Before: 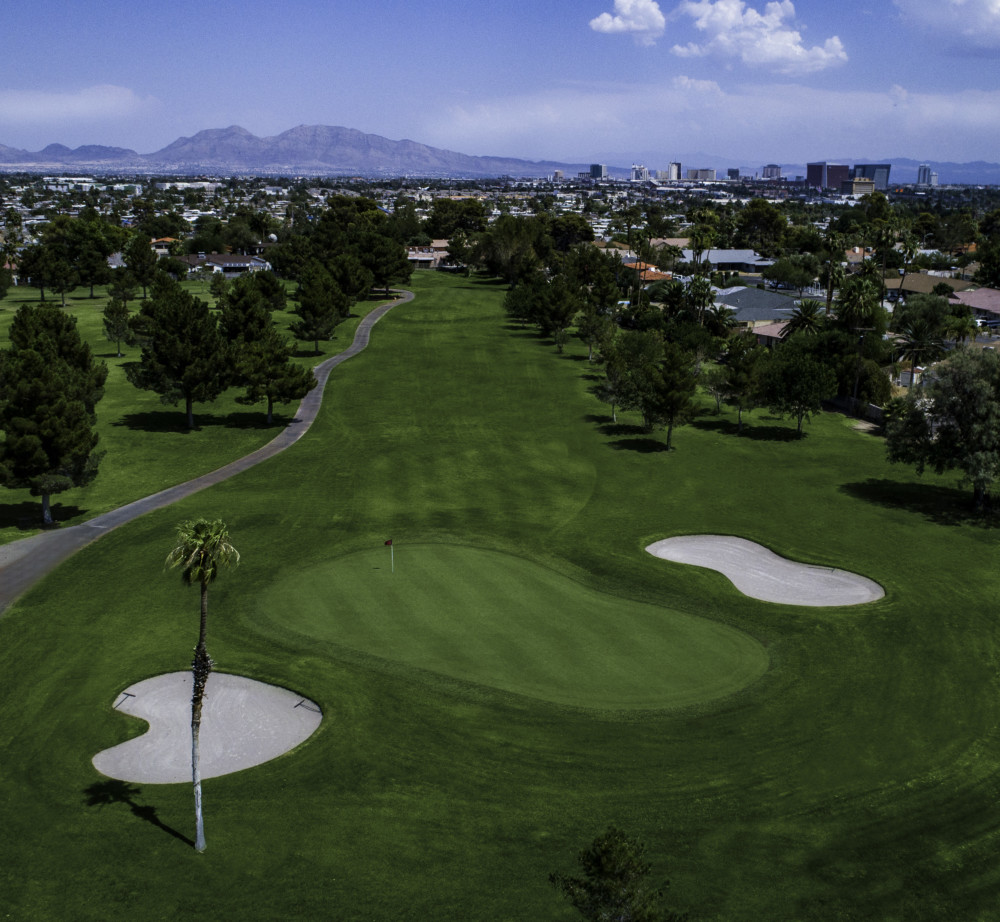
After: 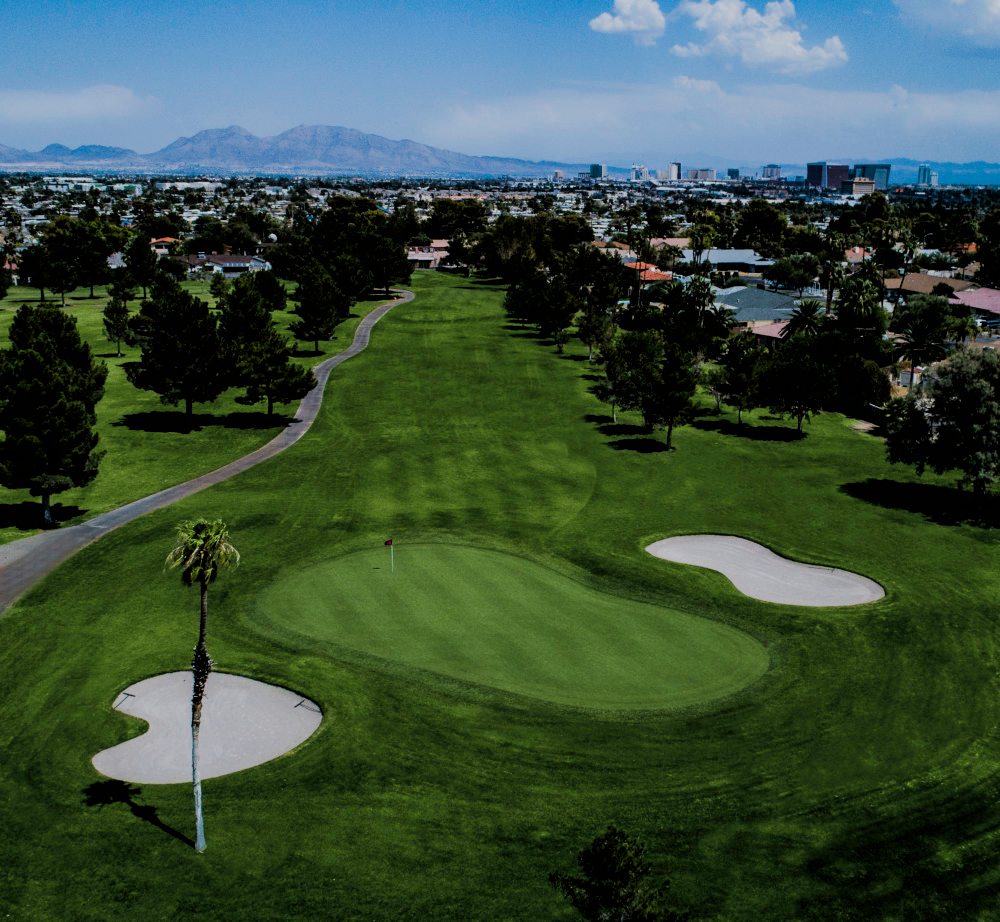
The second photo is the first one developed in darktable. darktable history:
filmic rgb: black relative exposure -4.18 EV, white relative exposure 5.1 EV, threshold 3 EV, hardness 2.05, contrast 1.182, enable highlight reconstruction true
